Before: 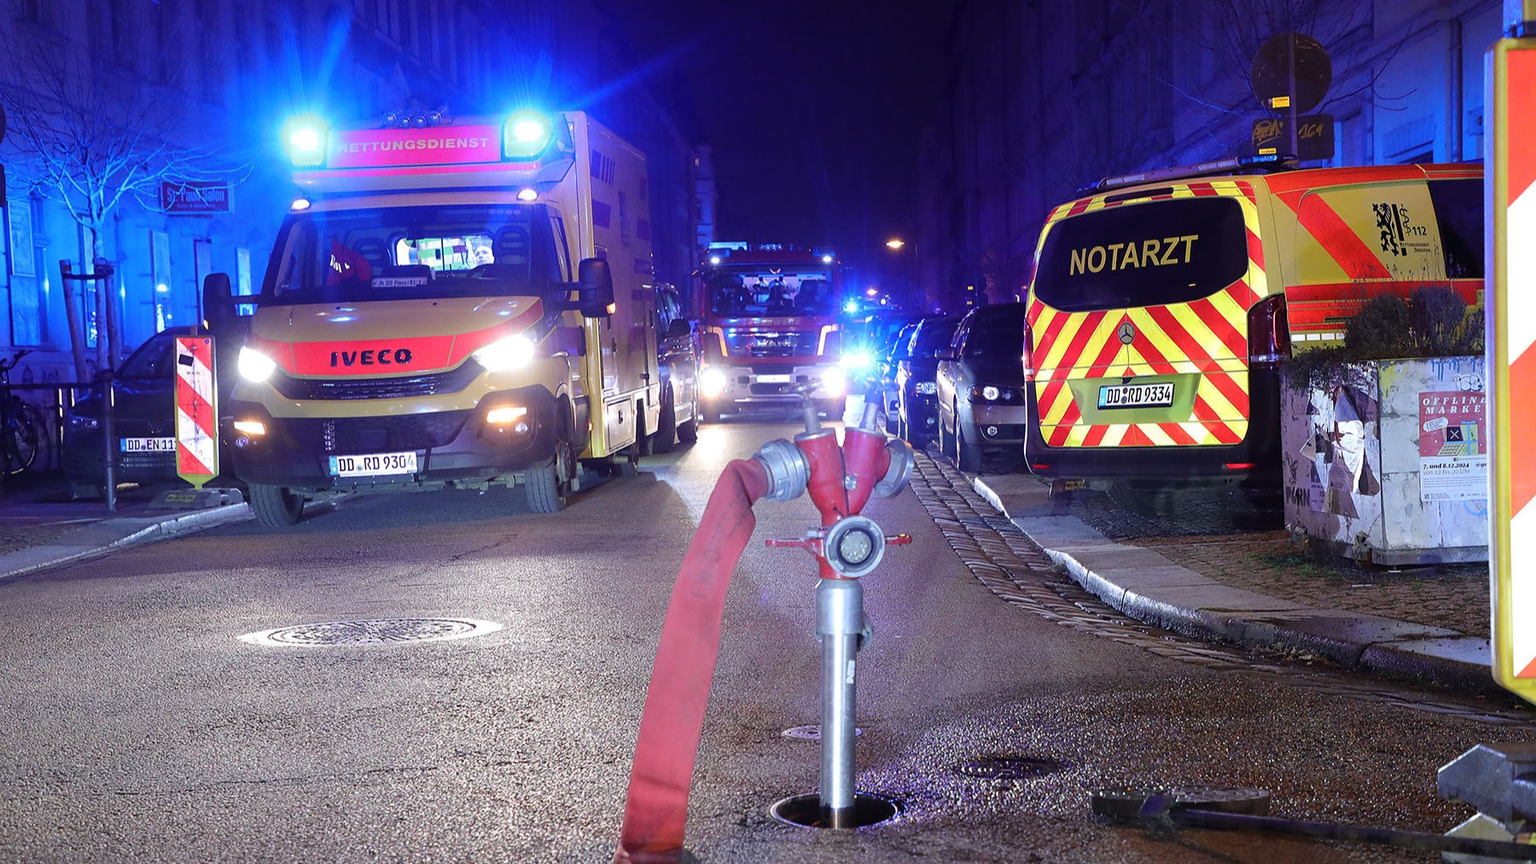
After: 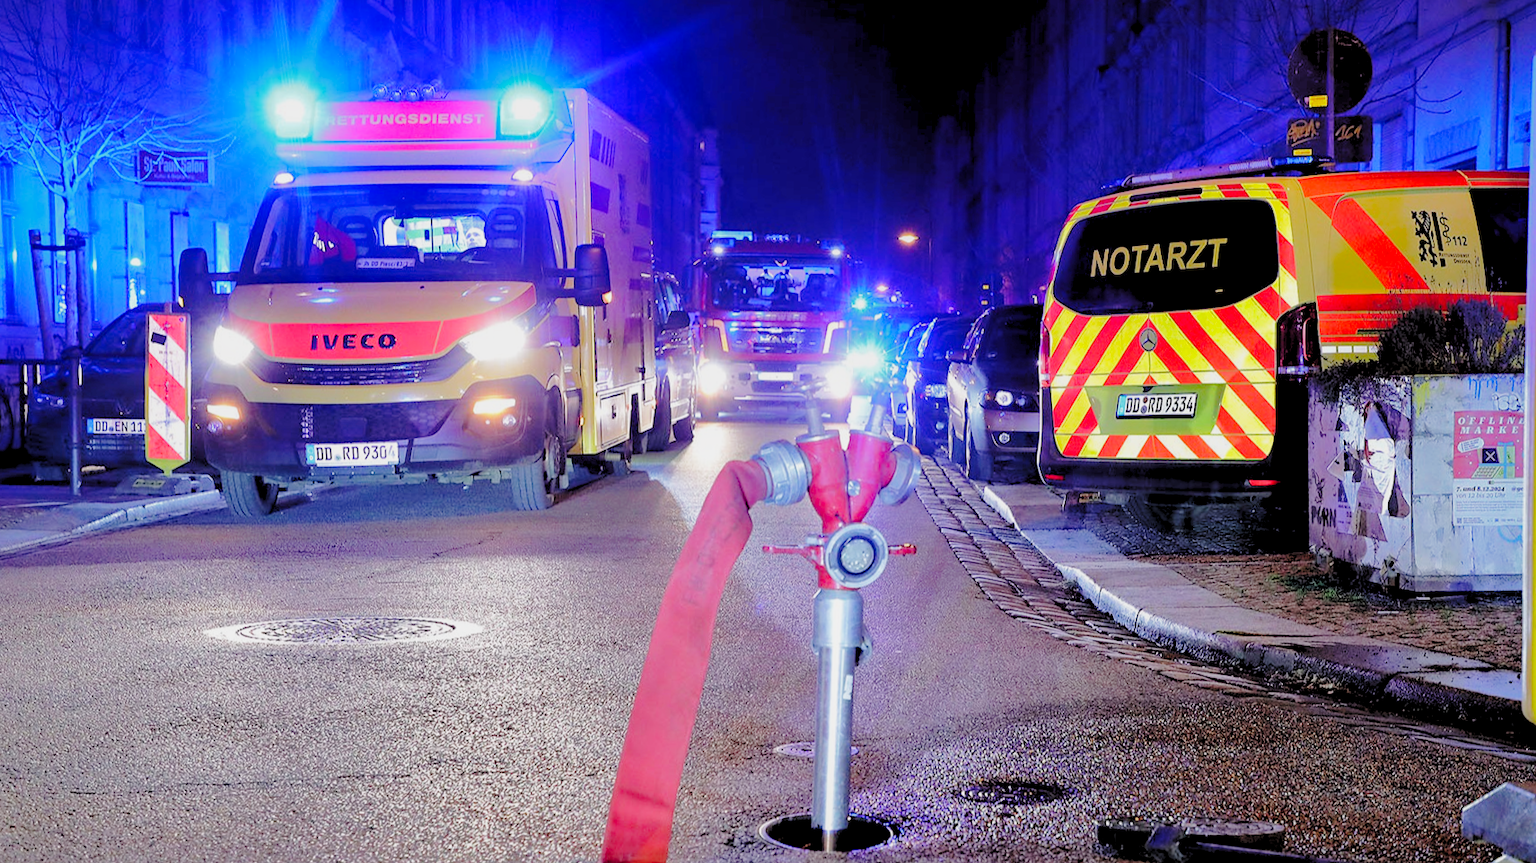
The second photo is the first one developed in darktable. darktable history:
shadows and highlights: shadows 25, highlights -70
rgb levels: preserve colors sum RGB, levels [[0.038, 0.433, 0.934], [0, 0.5, 1], [0, 0.5, 1]]
base curve: curves: ch0 [(0, 0) (0.028, 0.03) (0.121, 0.232) (0.46, 0.748) (0.859, 0.968) (1, 1)], preserve colors none
crop and rotate: angle -1.69°
haze removal: compatibility mode true, adaptive false
exposure: exposure -0.157 EV, compensate highlight preservation false
